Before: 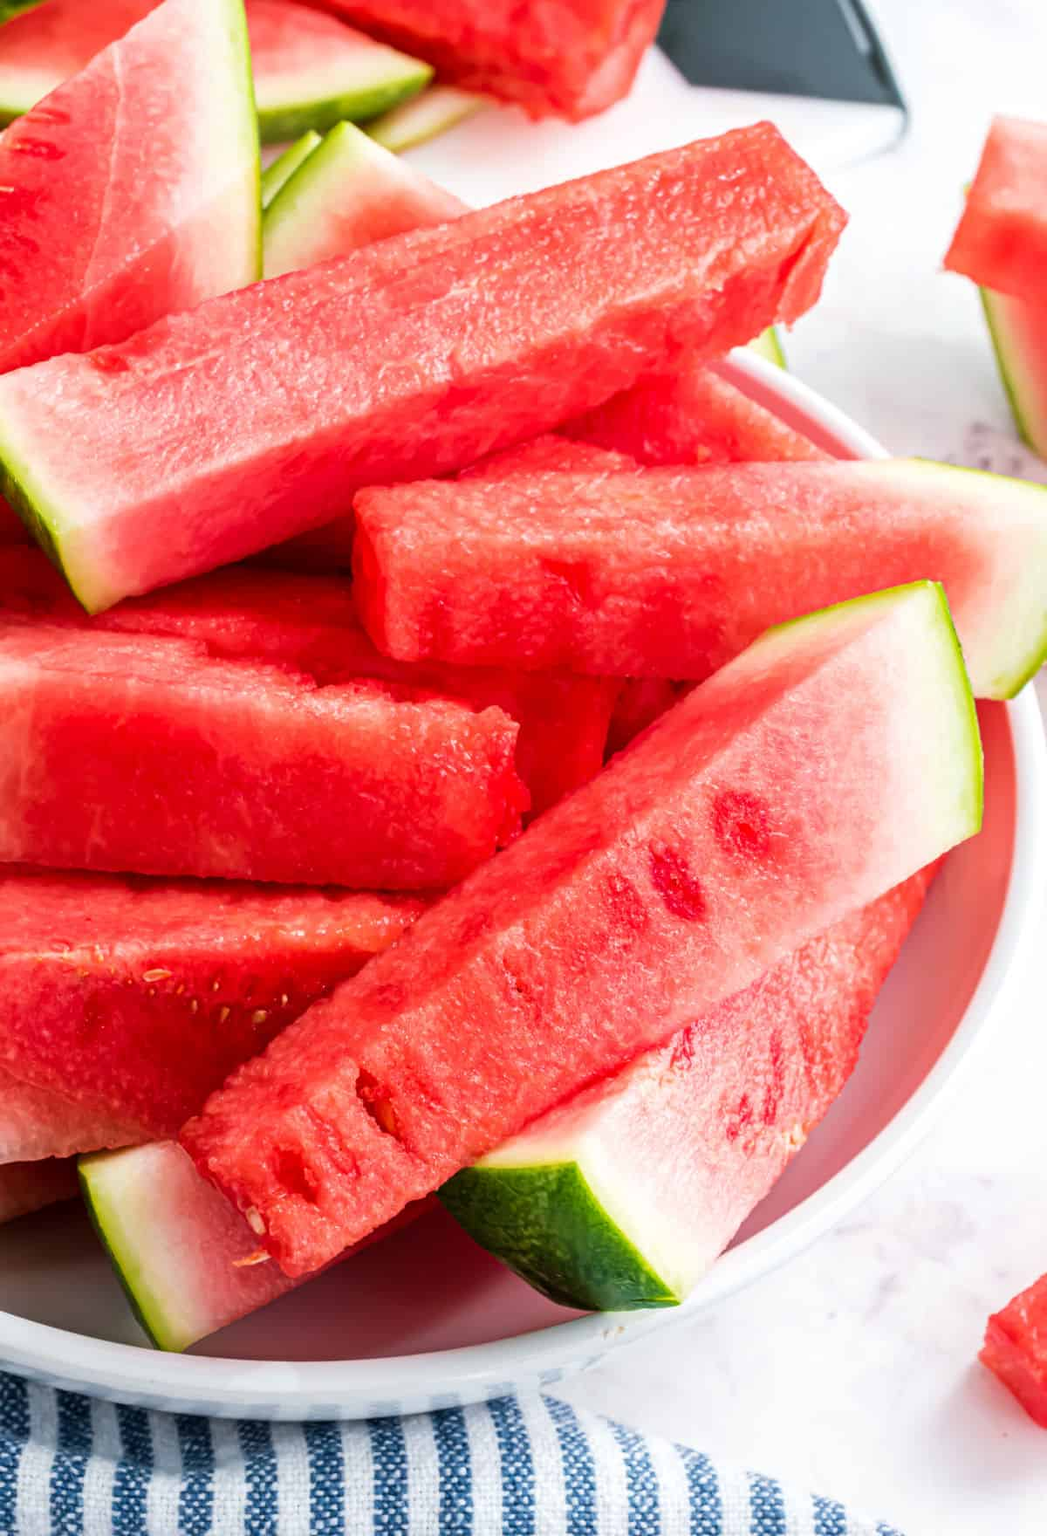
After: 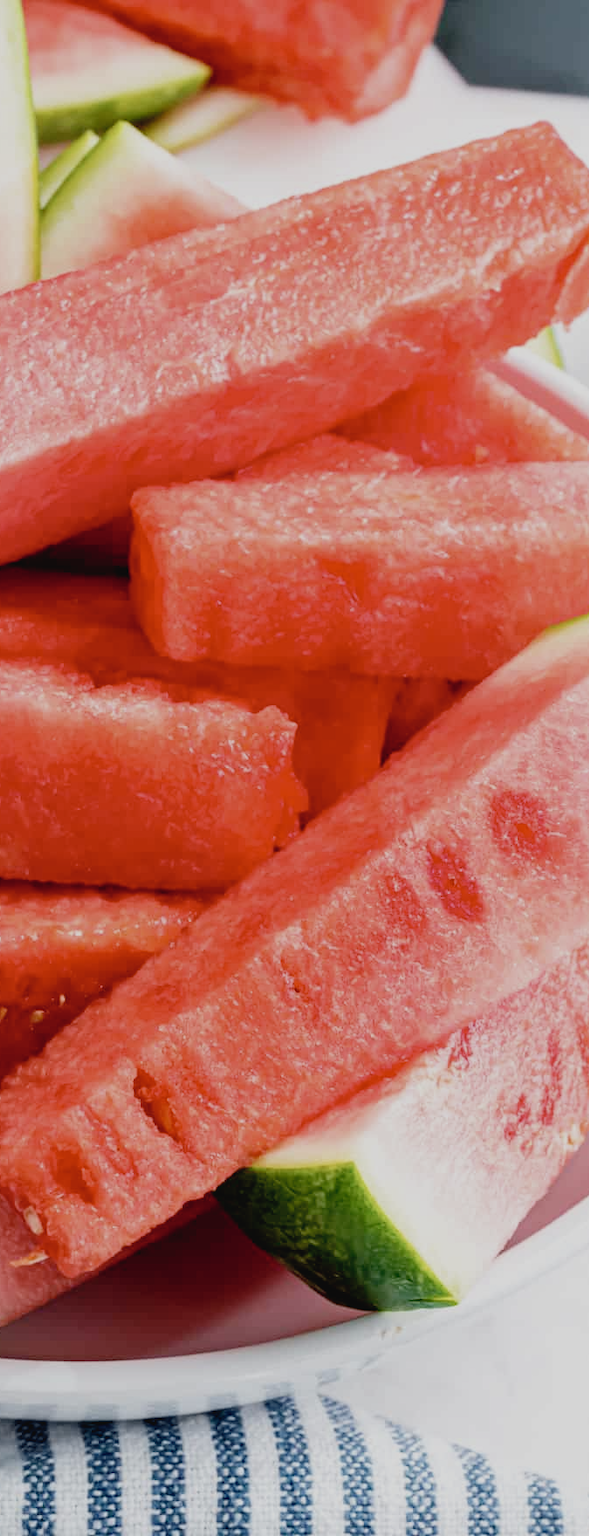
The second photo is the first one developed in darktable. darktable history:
filmic rgb: black relative exposure -7.72 EV, white relative exposure 4.37 EV, target black luminance 0%, hardness 3.75, latitude 50.81%, contrast 1.063, highlights saturation mix 9.51%, shadows ↔ highlights balance -0.268%, add noise in highlights 0.001, preserve chrominance no, color science v3 (2019), use custom middle-gray values true, iterations of high-quality reconstruction 0, contrast in highlights soft
crop: left 21.252%, right 22.448%
contrast brightness saturation: contrast -0.078, brightness -0.034, saturation -0.11
color correction: highlights b* 0.022, saturation 0.816
tone equalizer: on, module defaults
